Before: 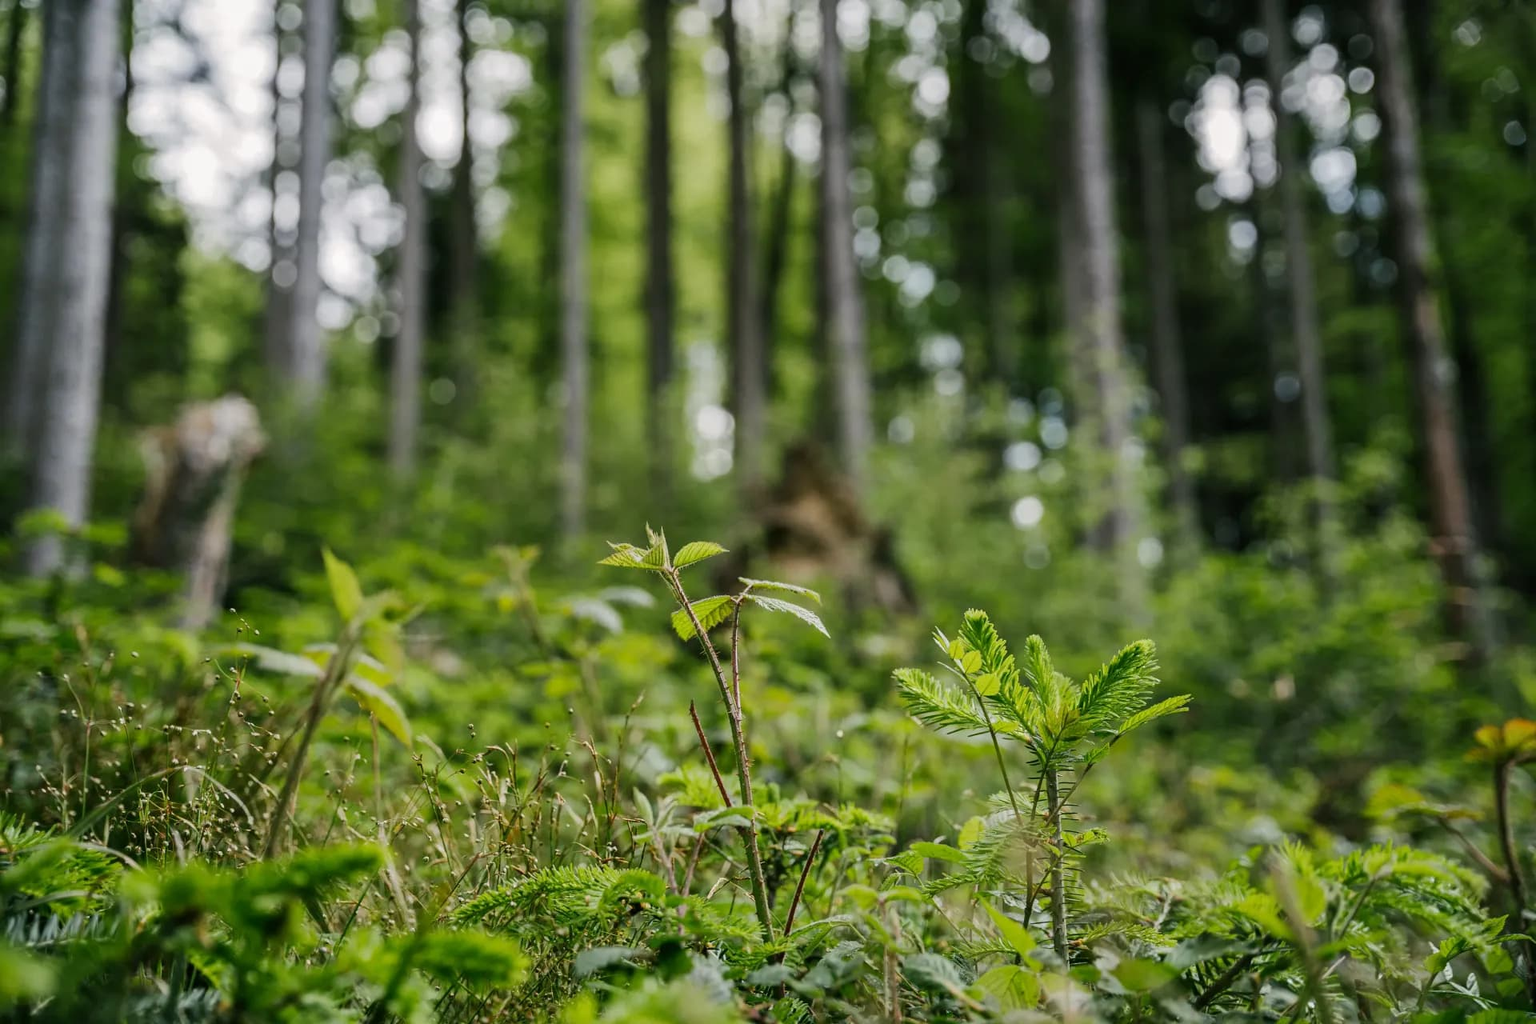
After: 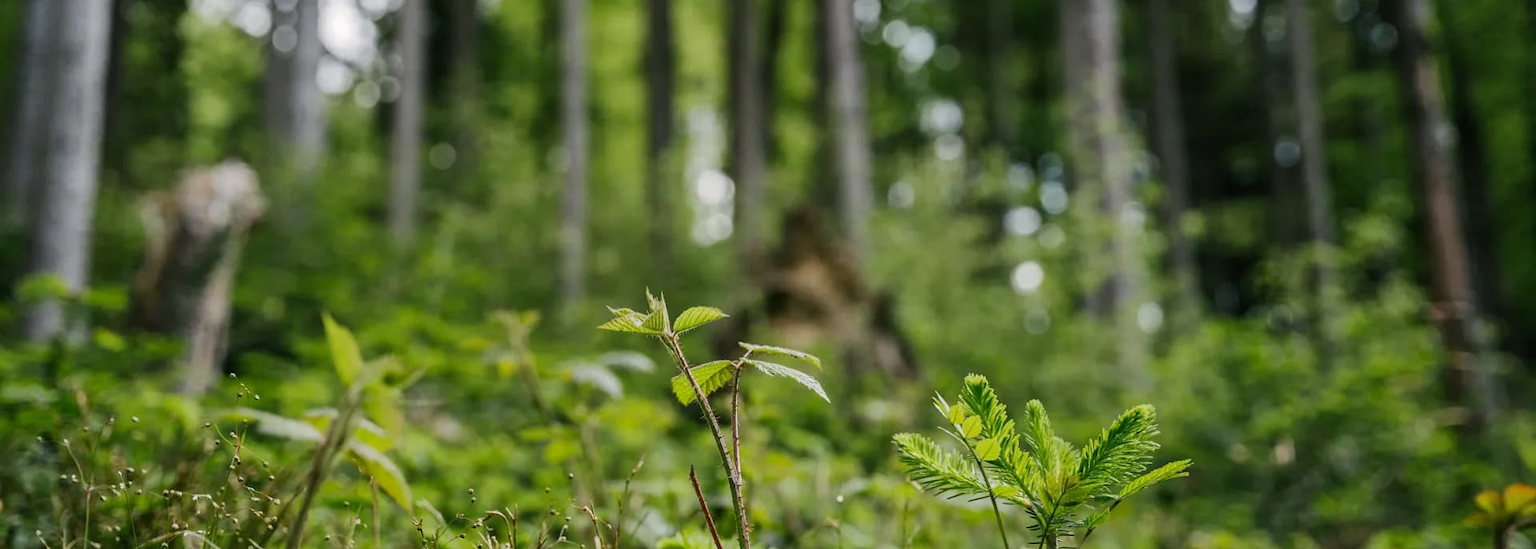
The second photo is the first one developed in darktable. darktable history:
crop and rotate: top 23.025%, bottom 23.302%
